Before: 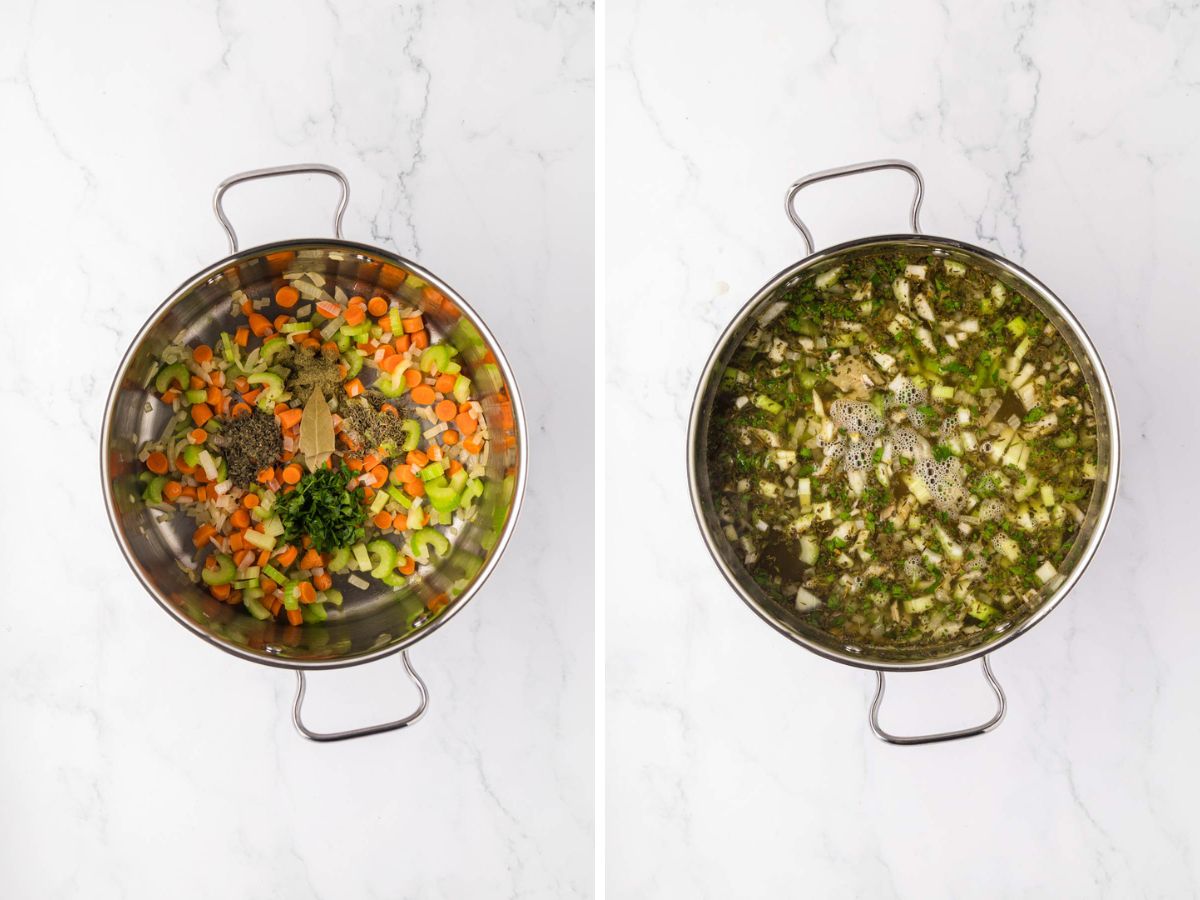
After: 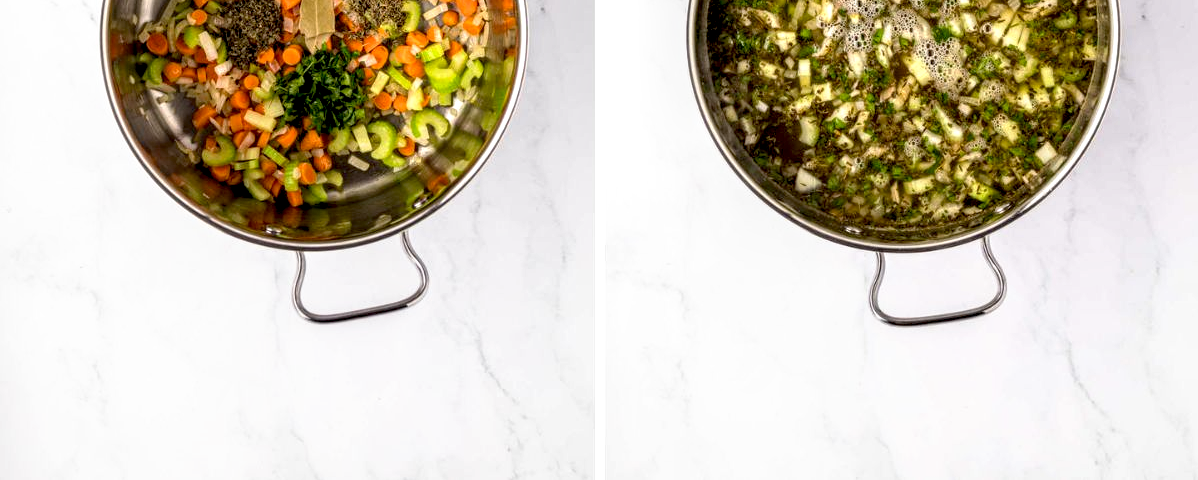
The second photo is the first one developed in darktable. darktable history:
crop and rotate: top 46.655%, right 0.12%
base curve: curves: ch0 [(0.017, 0) (0.425, 0.441) (0.844, 0.933) (1, 1)], preserve colors none
local contrast: detail 150%
levels: mode automatic
